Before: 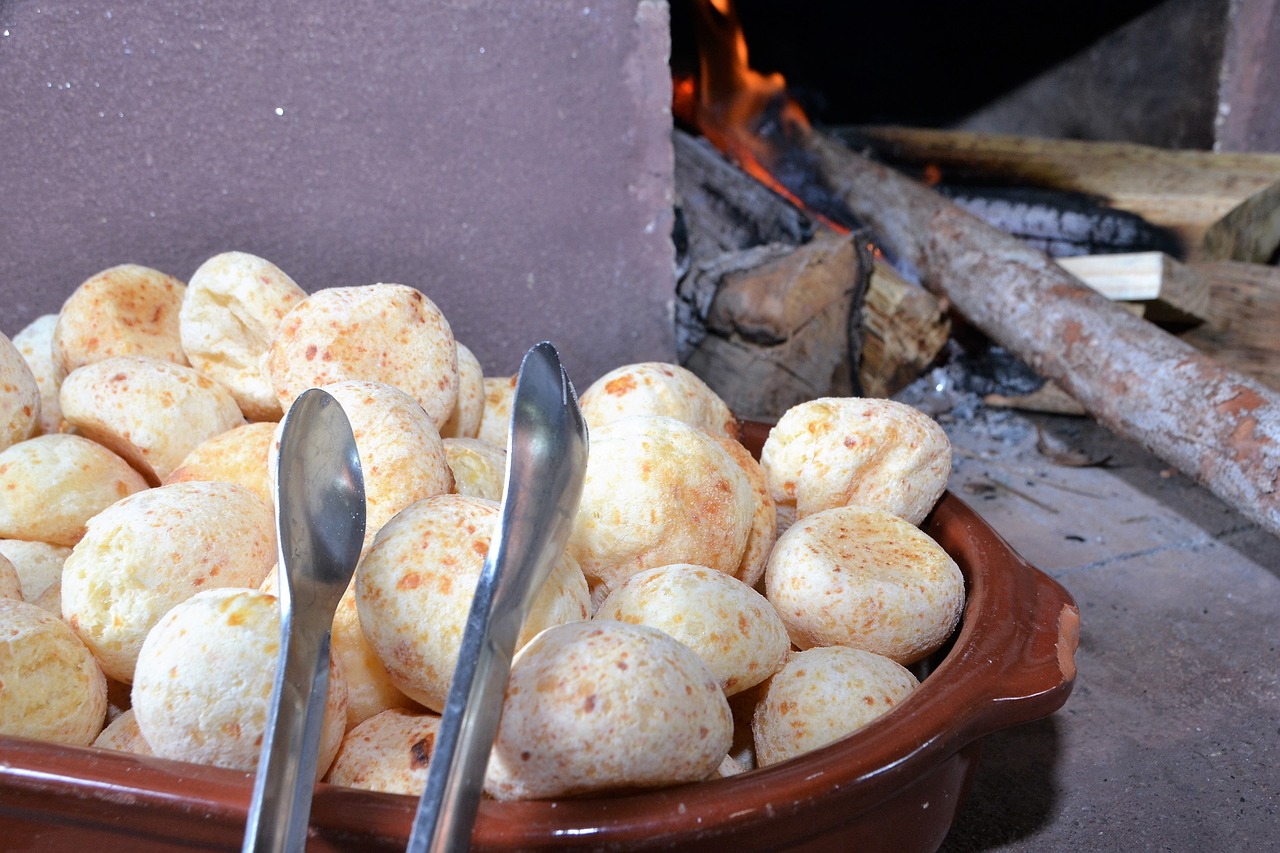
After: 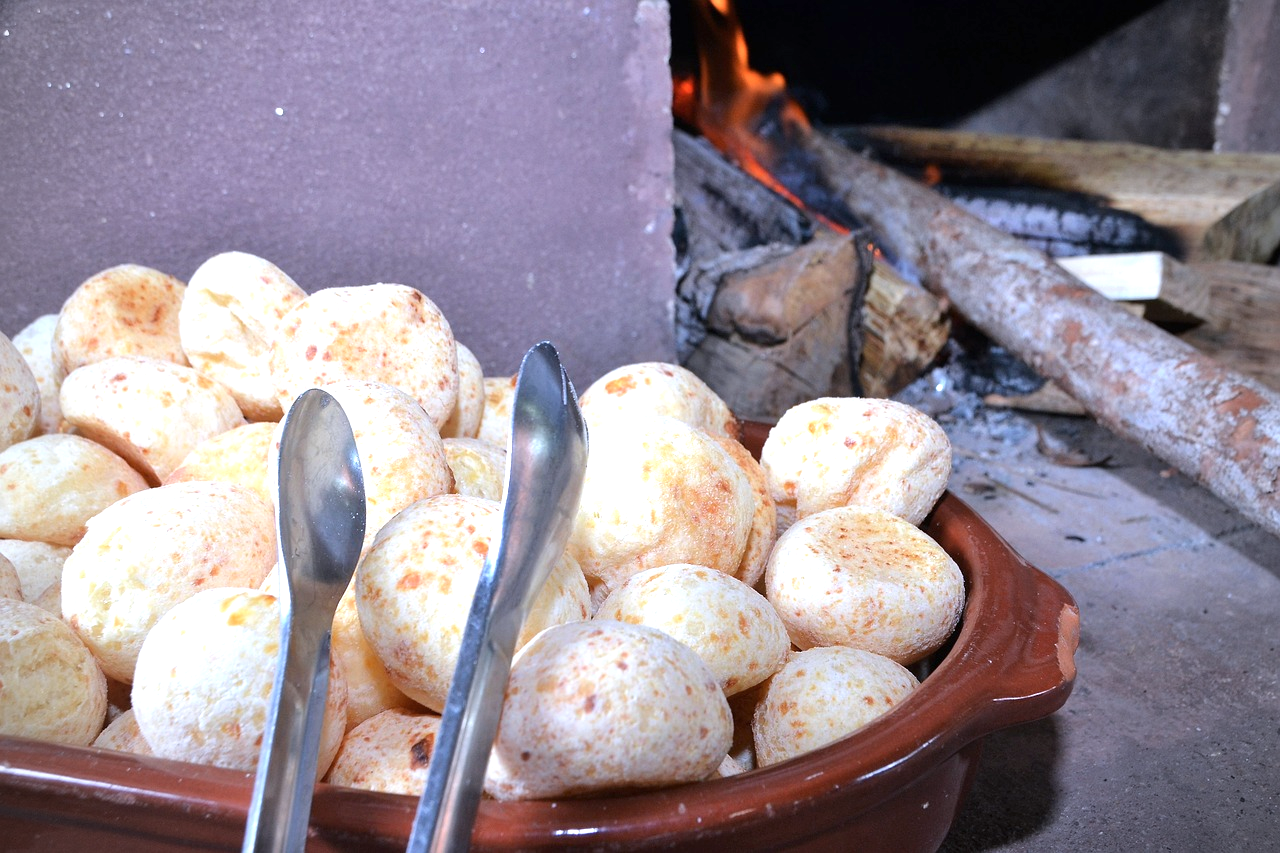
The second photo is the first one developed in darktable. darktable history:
vignetting: on, module defaults
color calibration: gray › normalize channels true, illuminant as shot in camera, x 0.358, y 0.373, temperature 4628.91 K, gamut compression 0.027
exposure: black level correction 0, exposure 0.499 EV, compensate highlight preservation false
